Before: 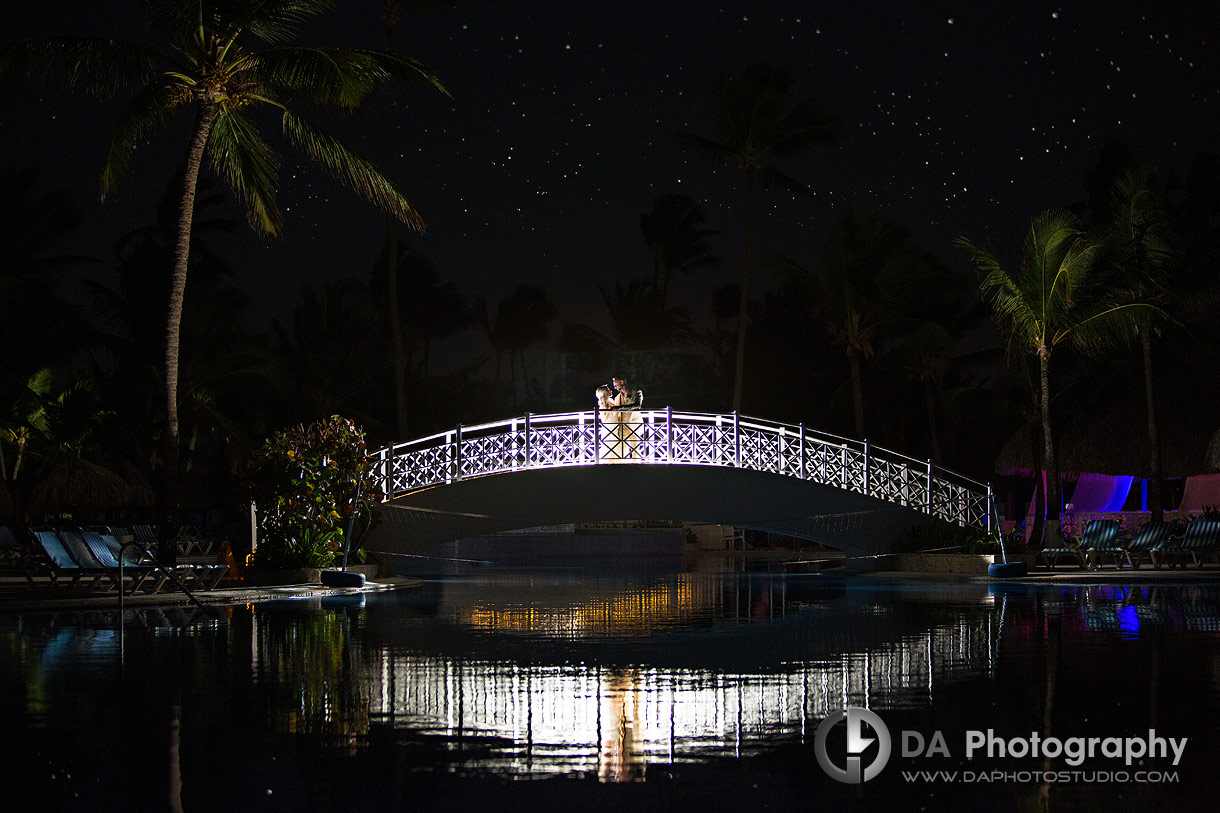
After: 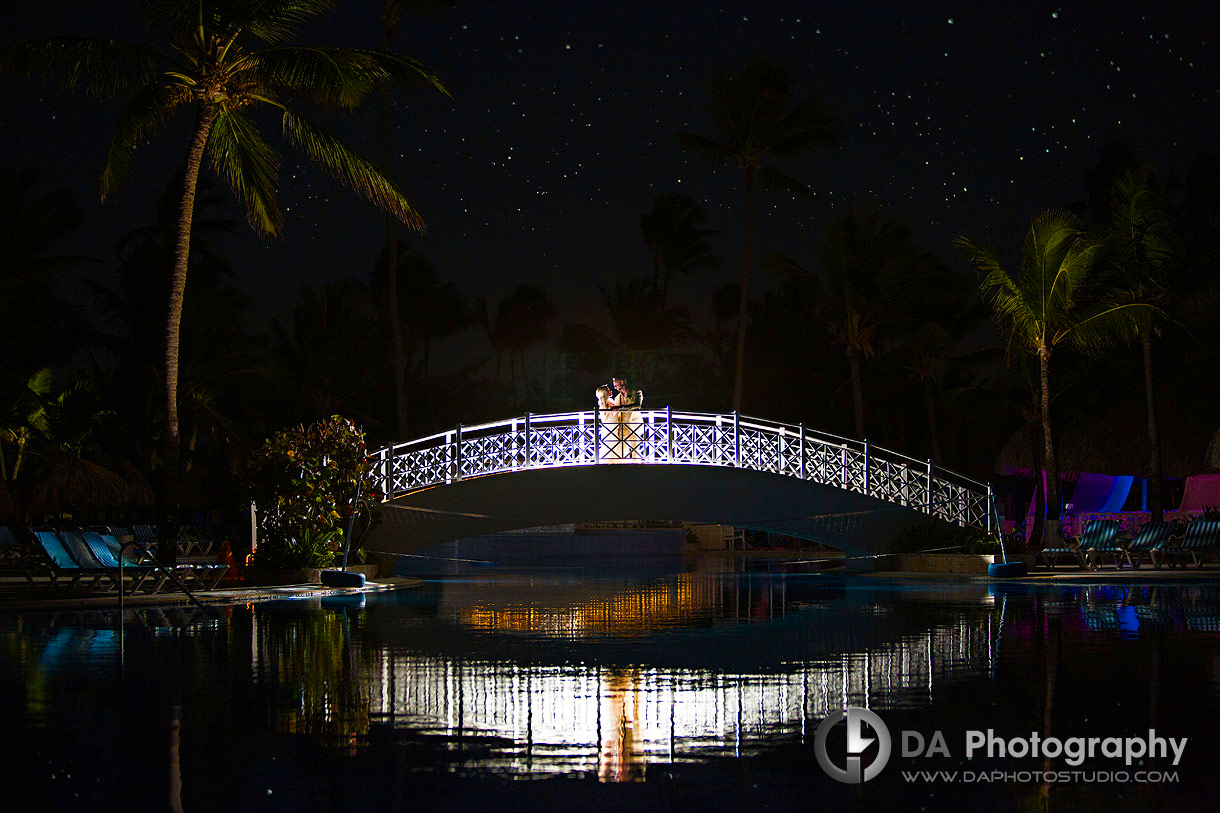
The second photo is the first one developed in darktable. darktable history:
color balance rgb: linear chroma grading › global chroma 14.681%, perceptual saturation grading › global saturation 23.429%, perceptual saturation grading › highlights -24.521%, perceptual saturation grading › mid-tones 24.366%, perceptual saturation grading › shadows 40.945%, hue shift -7.7°
